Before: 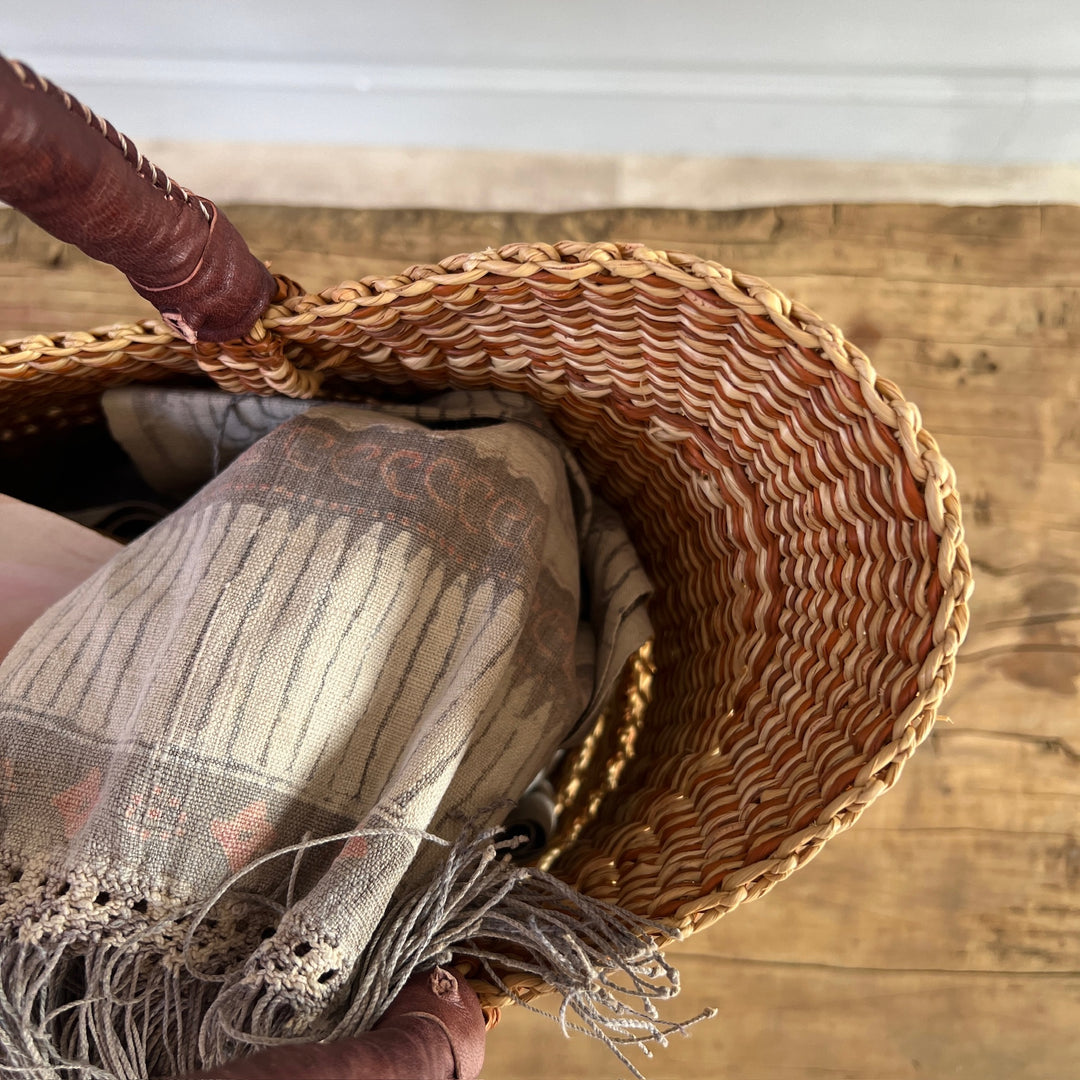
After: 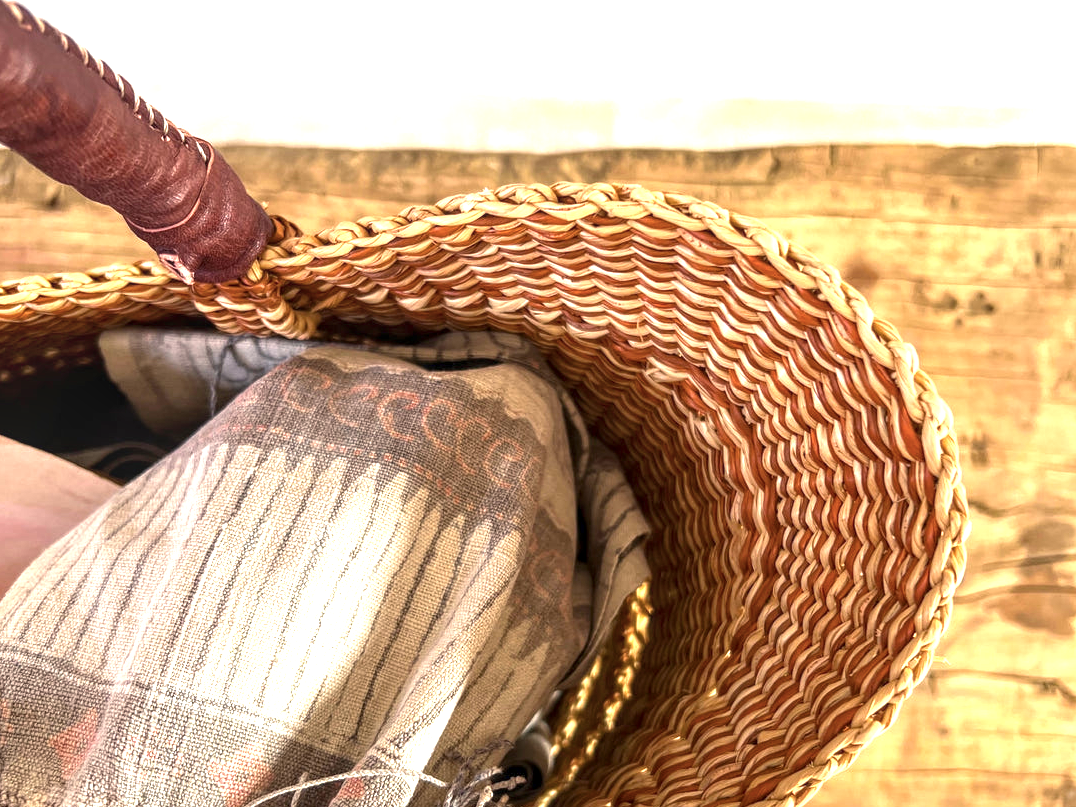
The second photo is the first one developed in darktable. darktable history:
color balance rgb: highlights gain › chroma 2.977%, highlights gain › hue 72.85°, linear chroma grading › global chroma 42.385%, perceptual saturation grading › global saturation -32.7%, perceptual brilliance grading › global brilliance 19.667%
exposure: exposure 0.491 EV, compensate highlight preservation false
local contrast: on, module defaults
crop: left 0.309%, top 5.497%, bottom 19.775%
